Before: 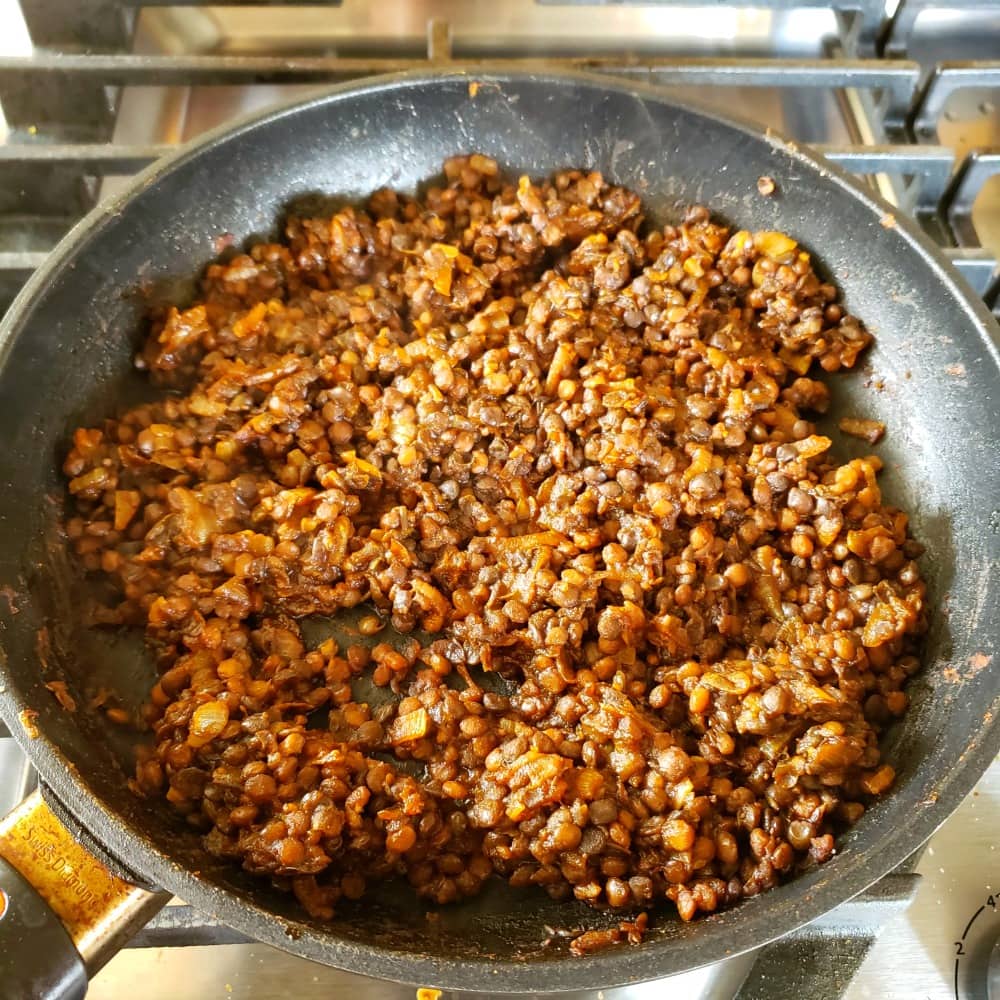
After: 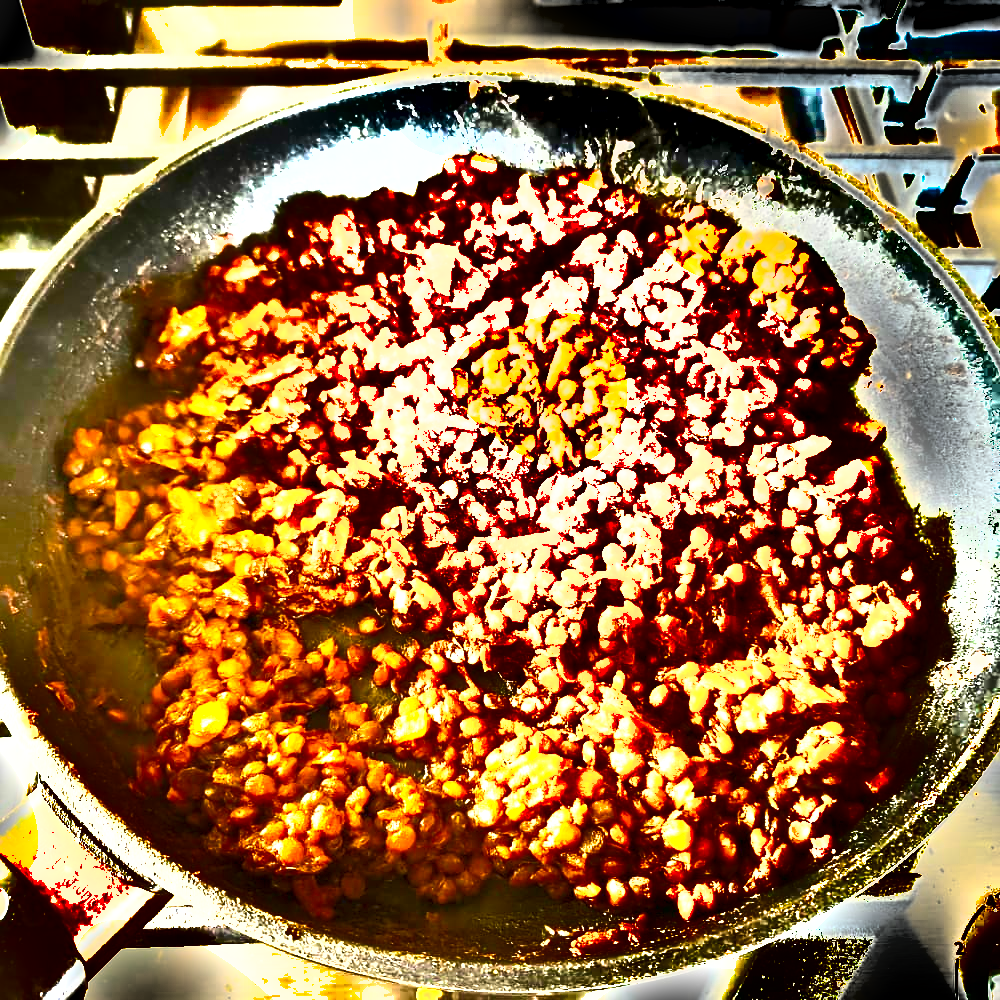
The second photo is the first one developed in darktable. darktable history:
exposure: black level correction 0.001, exposure 1.814 EV, compensate exposure bias true, compensate highlight preservation false
shadows and highlights: shadows 20.78, highlights -82.17, soften with gaussian
color balance rgb: perceptual saturation grading › global saturation 29.654%, perceptual brilliance grading › global brilliance 10.168%
